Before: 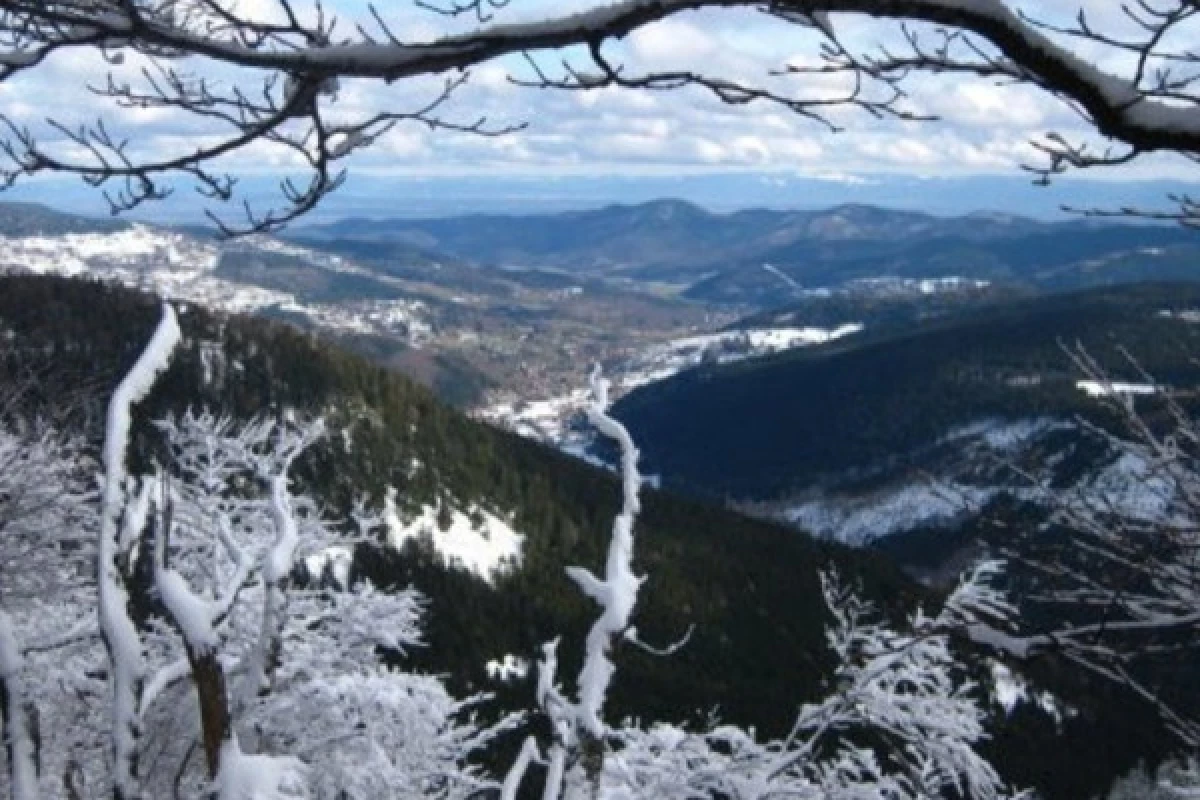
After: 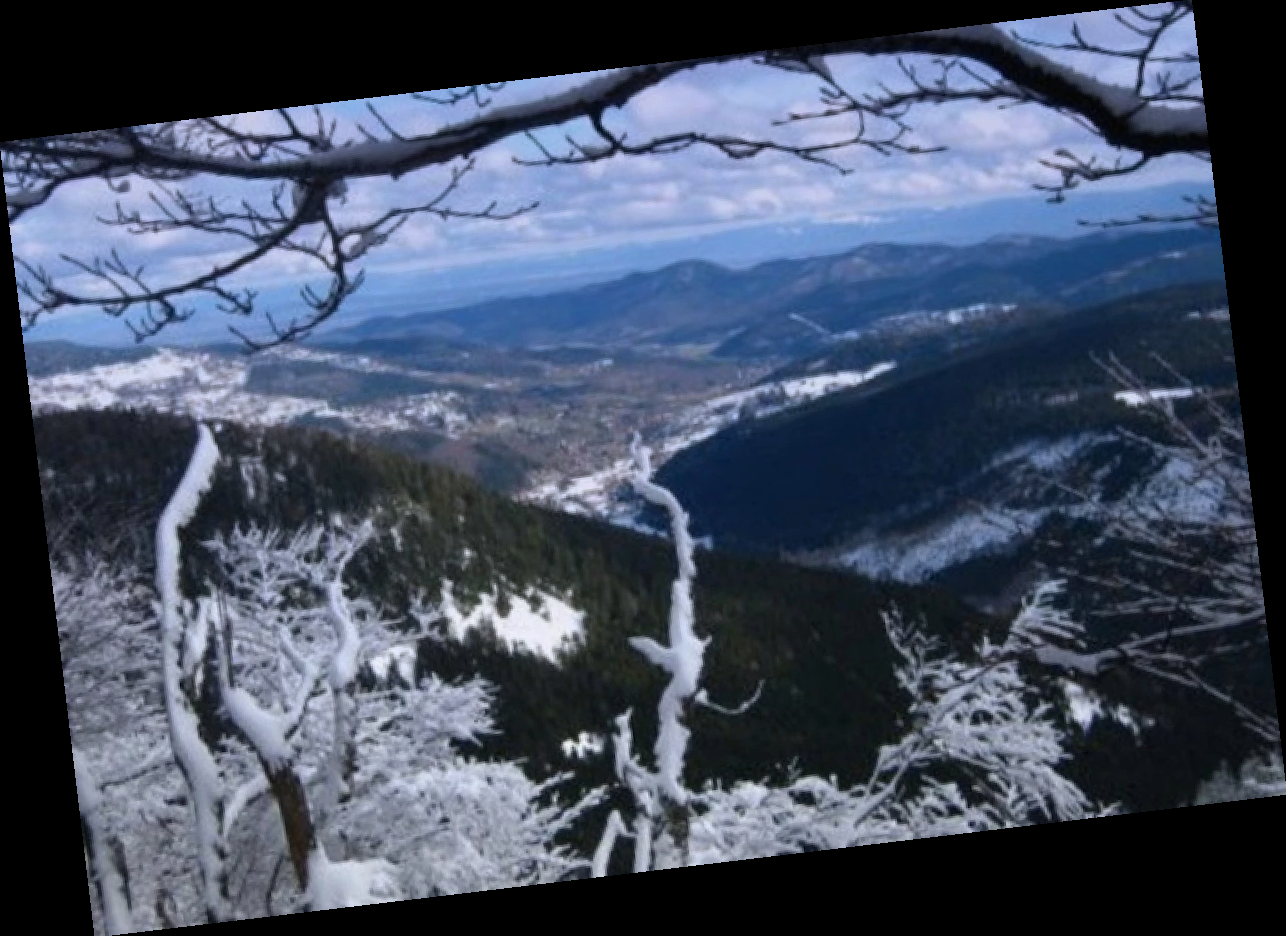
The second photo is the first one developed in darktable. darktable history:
rotate and perspective: rotation -6.83°, automatic cropping off
graduated density: hue 238.83°, saturation 50%
